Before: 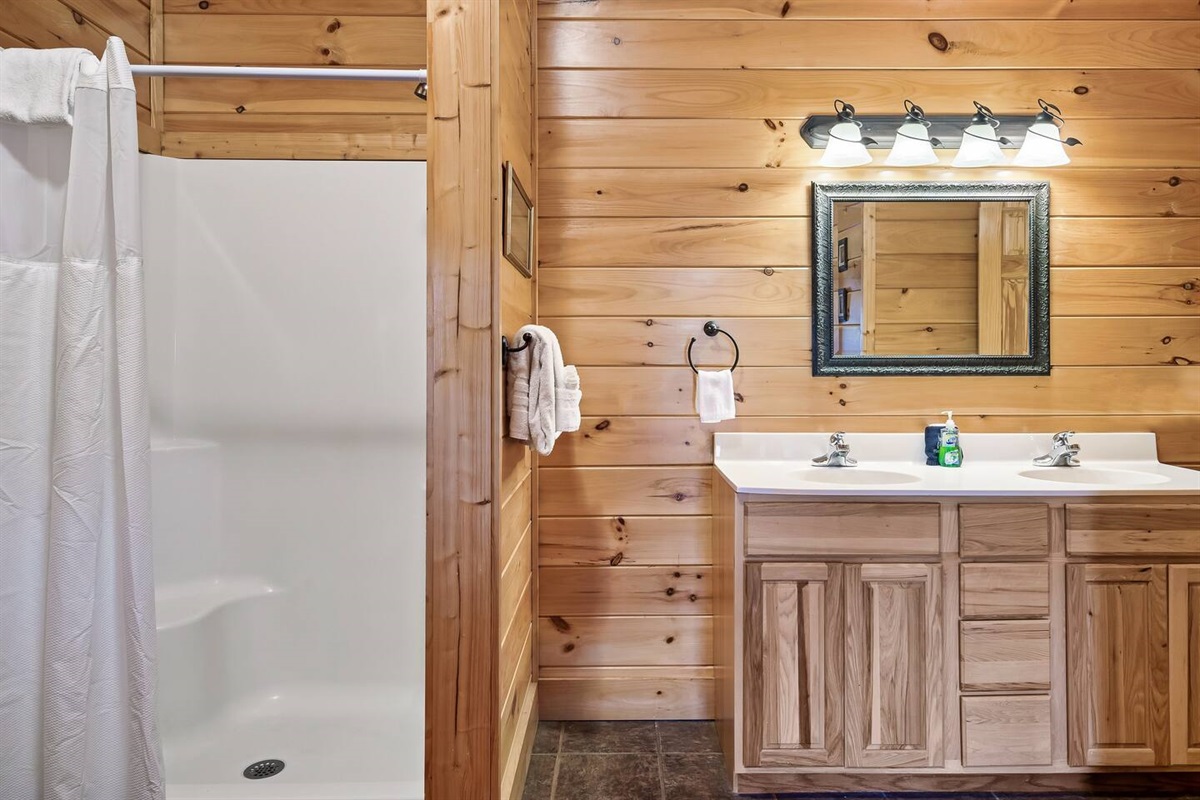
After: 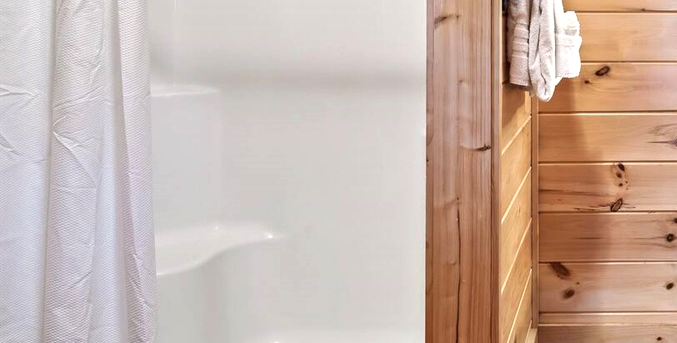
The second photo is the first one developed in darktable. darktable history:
exposure: exposure 0.468 EV, compensate highlight preservation false
crop: top 44.368%, right 43.524%, bottom 12.75%
